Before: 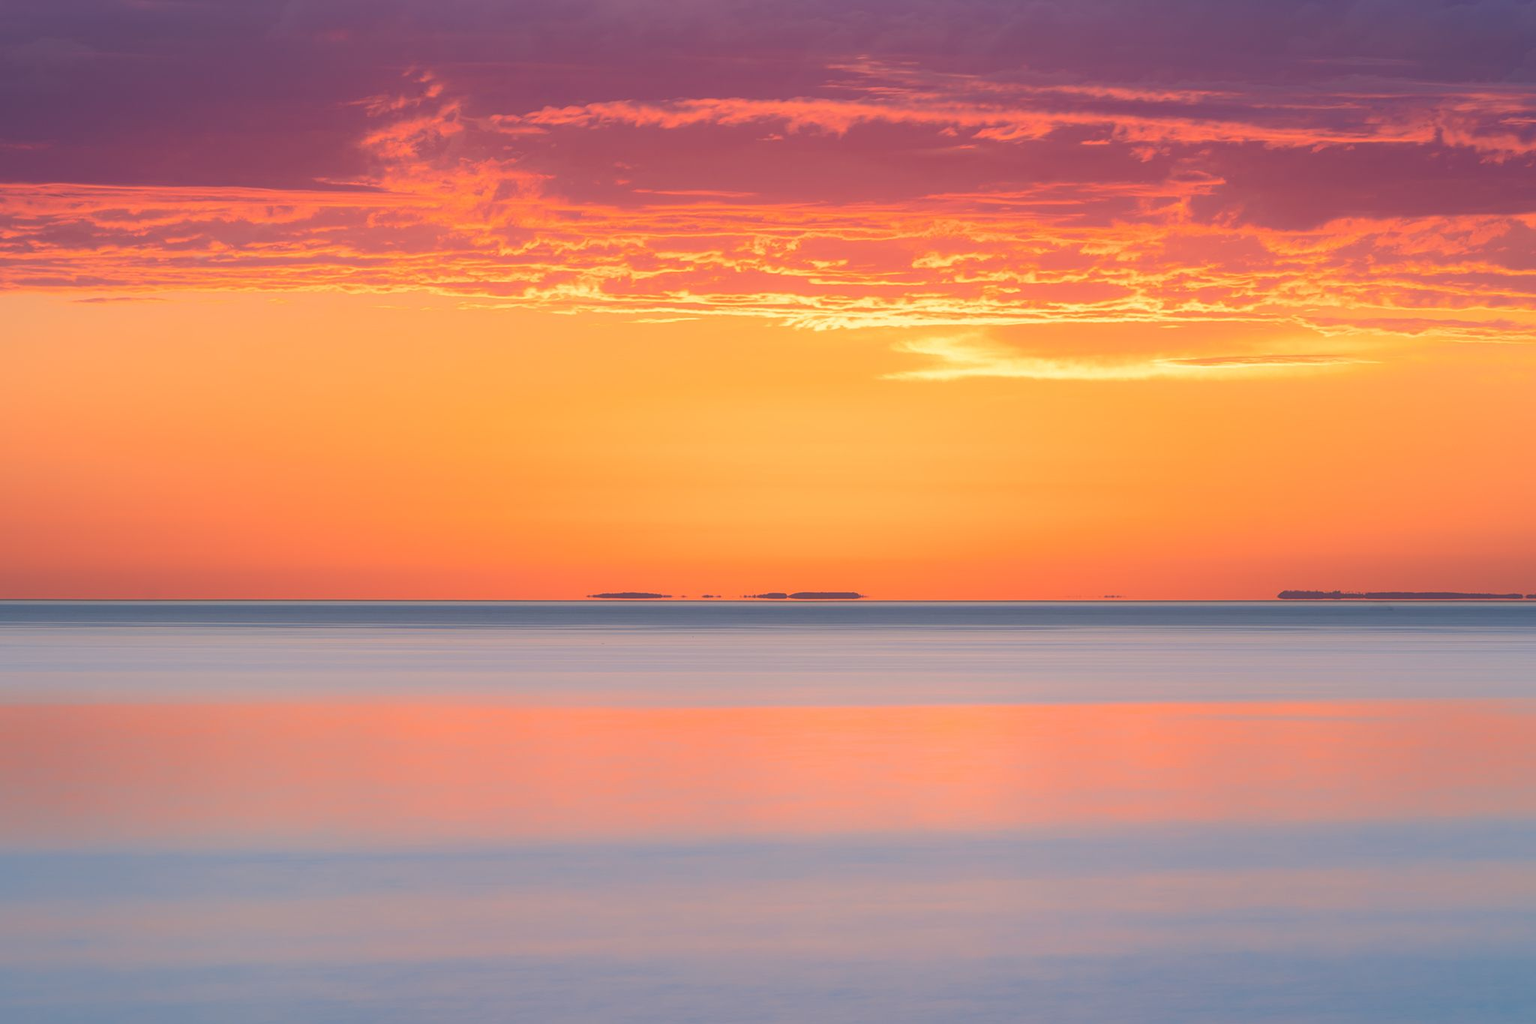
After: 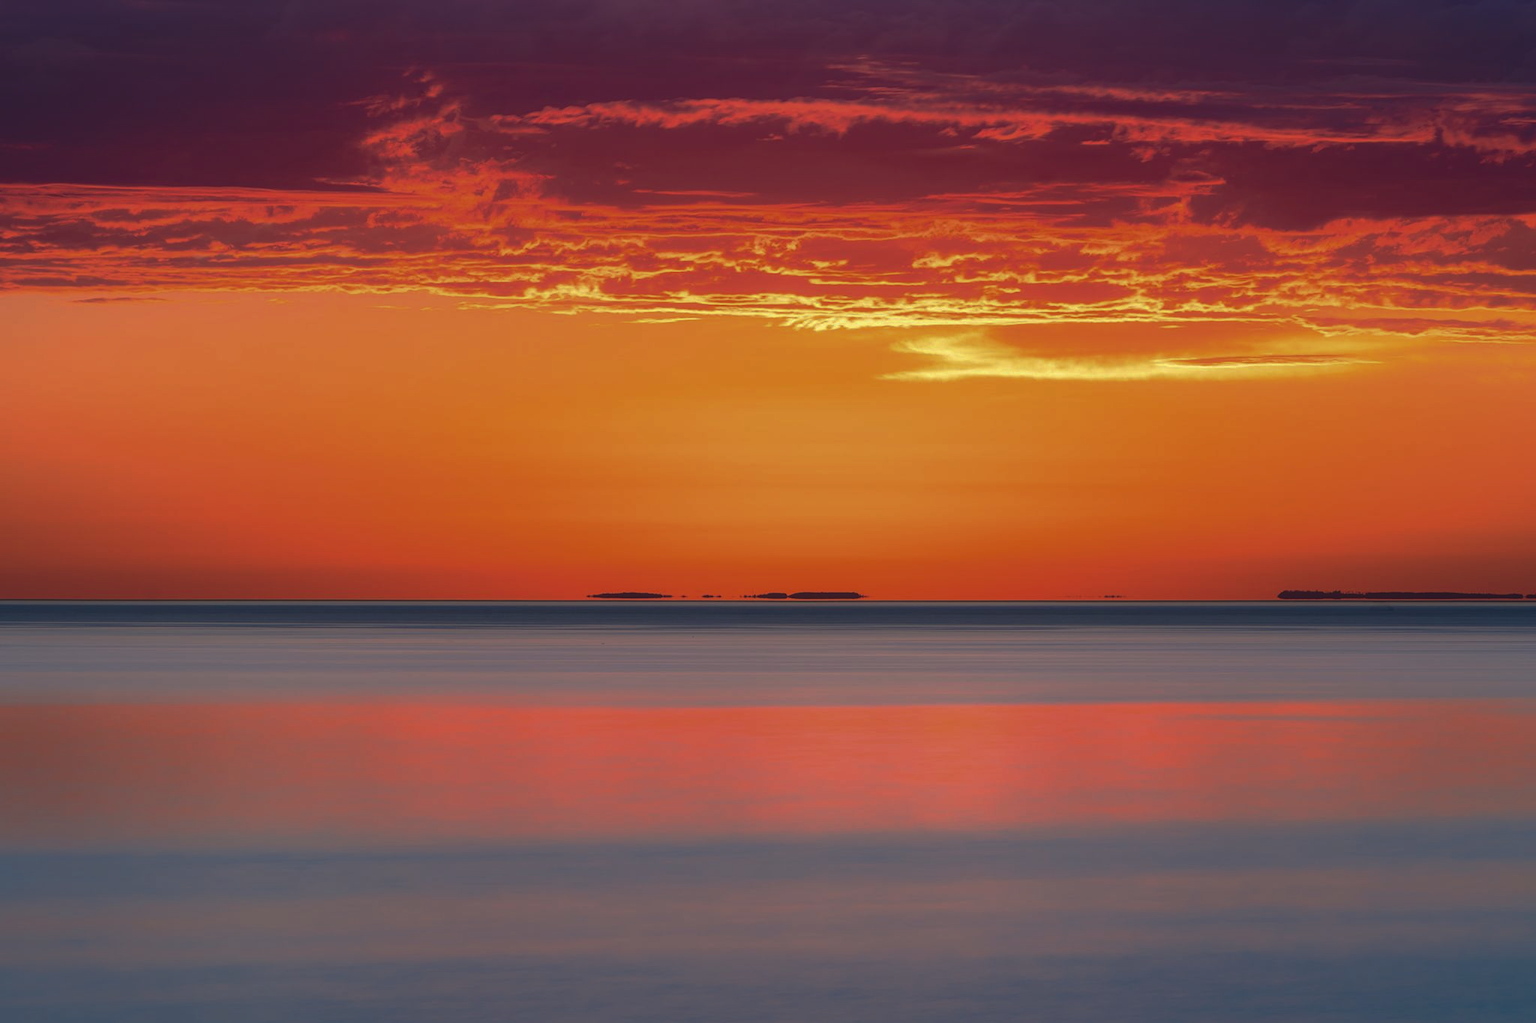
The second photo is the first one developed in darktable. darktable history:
tone curve: curves: ch0 [(0, 0) (0.003, 0.029) (0.011, 0.034) (0.025, 0.044) (0.044, 0.057) (0.069, 0.07) (0.1, 0.084) (0.136, 0.104) (0.177, 0.127) (0.224, 0.156) (0.277, 0.192) (0.335, 0.236) (0.399, 0.284) (0.468, 0.339) (0.543, 0.393) (0.623, 0.454) (0.709, 0.541) (0.801, 0.65) (0.898, 0.766) (1, 1)], preserve colors none
contrast brightness saturation: contrast 0.07, brightness -0.14, saturation 0.11
local contrast: on, module defaults
